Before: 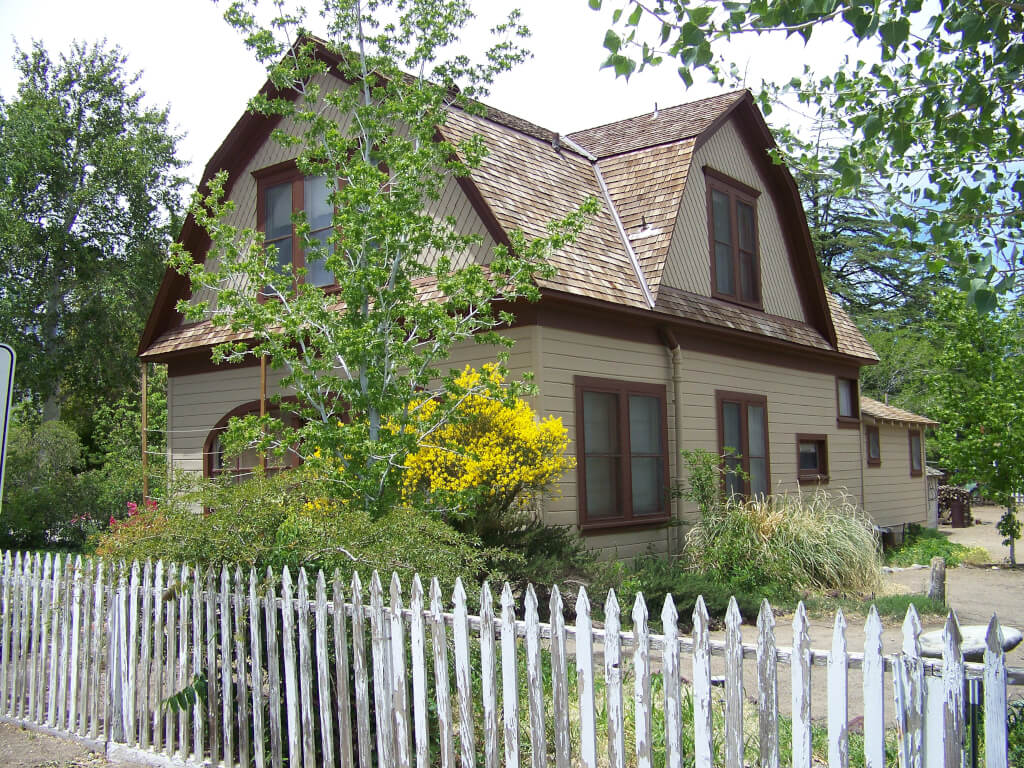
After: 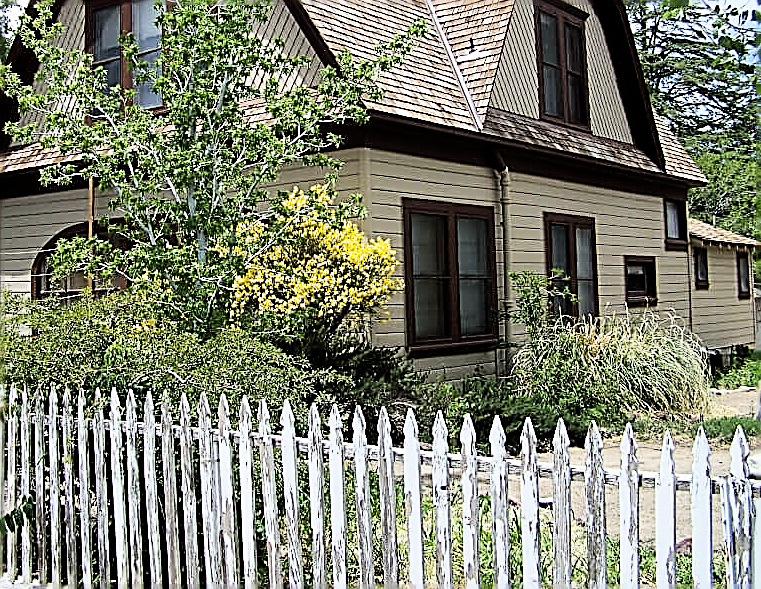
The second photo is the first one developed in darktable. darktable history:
tone equalizer: -8 EV -0.444 EV, -7 EV -0.362 EV, -6 EV -0.345 EV, -5 EV -0.249 EV, -3 EV 0.239 EV, -2 EV 0.331 EV, -1 EV 0.367 EV, +0 EV 0.409 EV, edges refinement/feathering 500, mask exposure compensation -1.57 EV, preserve details no
sharpen: amount 1.991
exposure: exposure 0.081 EV, compensate exposure bias true, compensate highlight preservation false
haze removal: compatibility mode true, adaptive false
crop: left 16.843%, top 23.235%, right 8.816%
filmic rgb: middle gray luminance 10.13%, black relative exposure -8.63 EV, white relative exposure 3.28 EV, target black luminance 0%, hardness 5.2, latitude 44.57%, contrast 1.303, highlights saturation mix 4.22%, shadows ↔ highlights balance 23.81%, iterations of high-quality reconstruction 0
